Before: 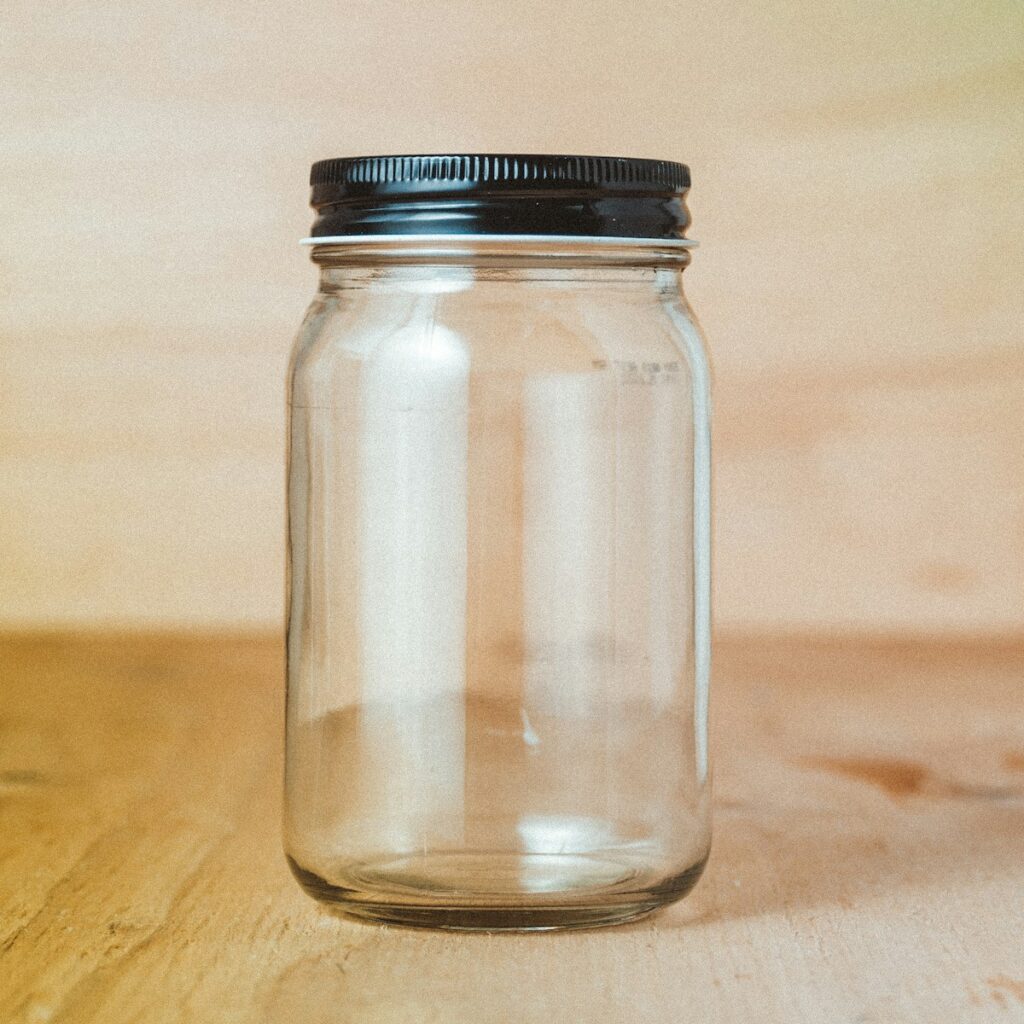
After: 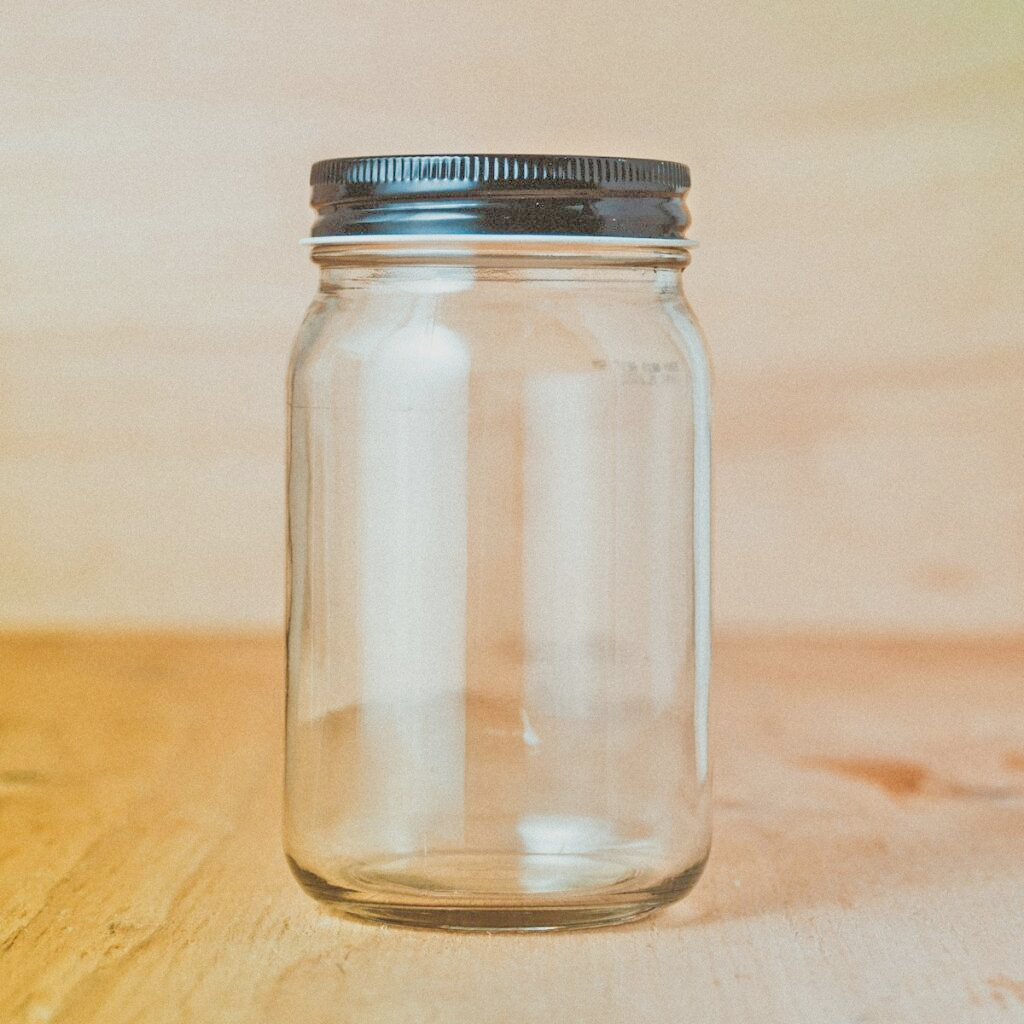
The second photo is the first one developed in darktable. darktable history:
tone equalizer: -8 EV 2 EV, -7 EV 2 EV, -6 EV 2 EV, -5 EV 2 EV, -4 EV 2 EV, -3 EV 1.5 EV, -2 EV 1 EV, -1 EV 0.5 EV
exposure: exposure 0.3 EV, compensate highlight preservation false
filmic rgb: hardness 4.17
